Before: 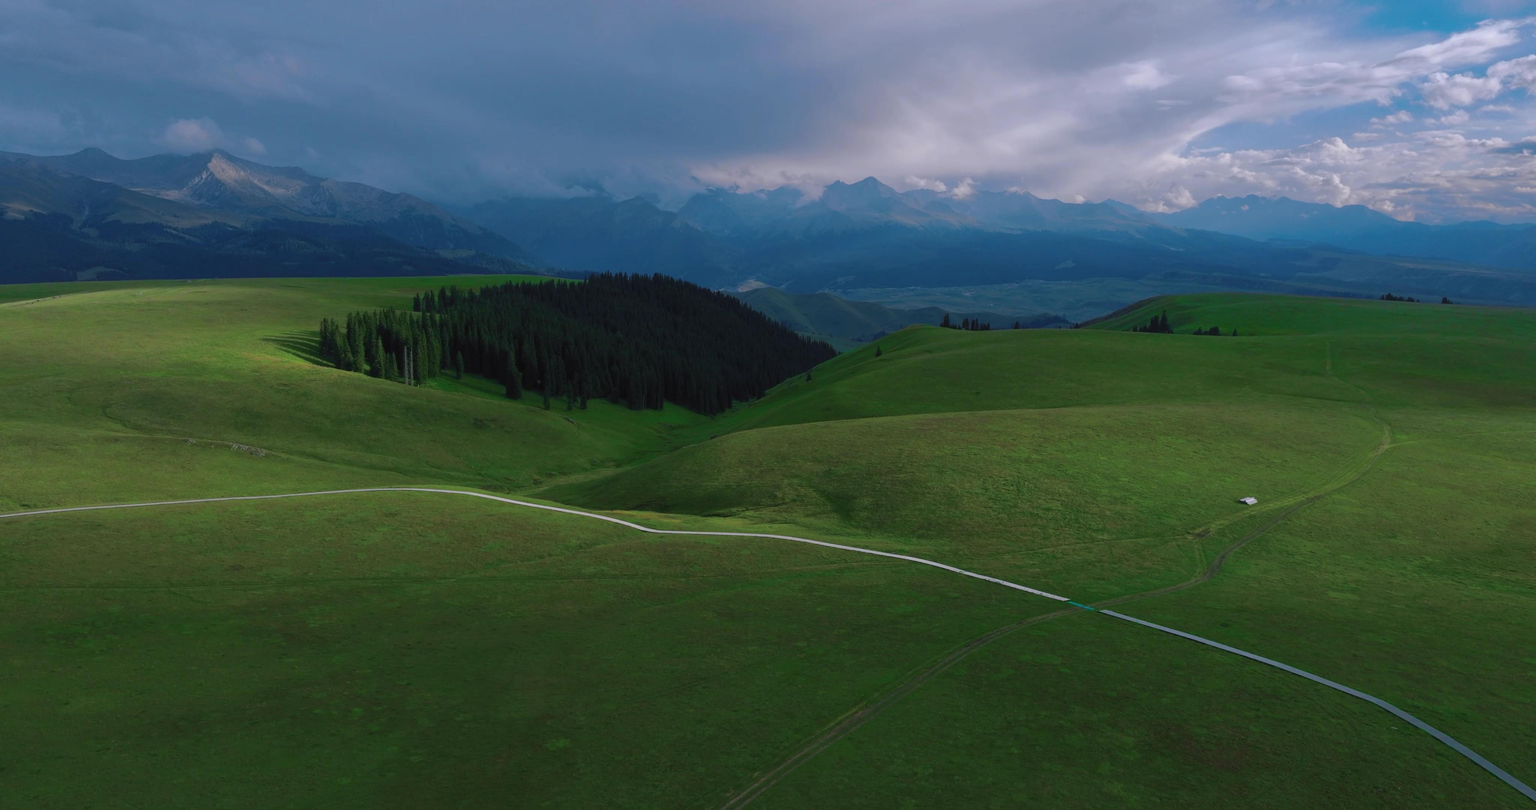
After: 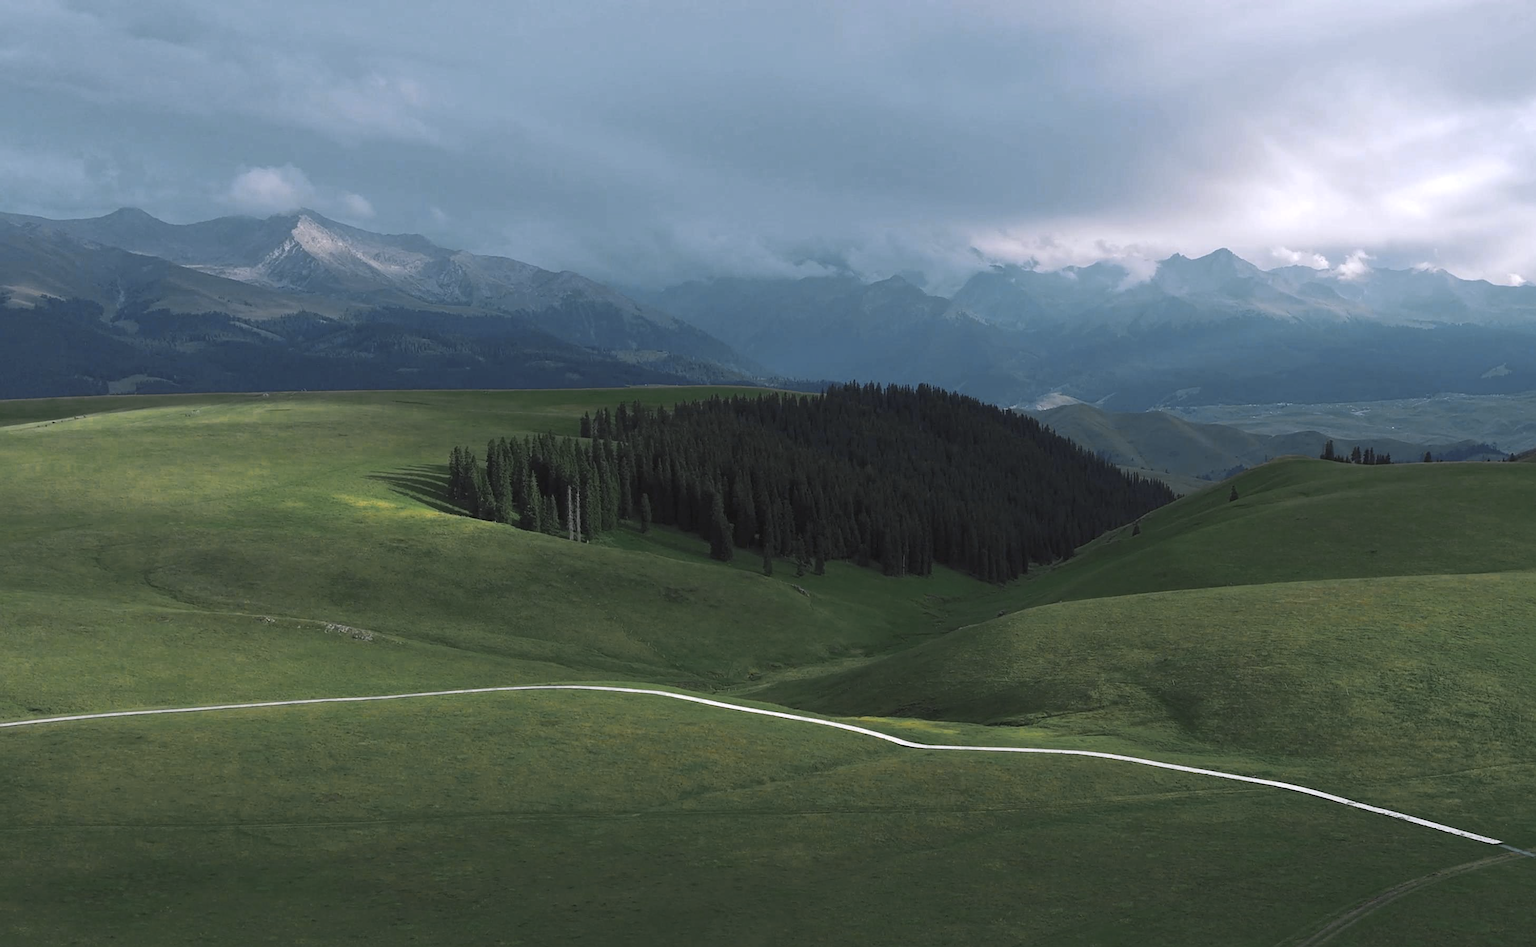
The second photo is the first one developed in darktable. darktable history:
exposure: black level correction 0, exposure 1 EV, compensate highlight preservation false
sharpen: on, module defaults
color zones: curves: ch0 [(0.035, 0.242) (0.25, 0.5) (0.384, 0.214) (0.488, 0.255) (0.75, 0.5)]; ch1 [(0.063, 0.379) (0.25, 0.5) (0.354, 0.201) (0.489, 0.085) (0.729, 0.271)]; ch2 [(0.25, 0.5) (0.38, 0.517) (0.442, 0.51) (0.735, 0.456)]
crop: right 28.771%, bottom 16.657%
